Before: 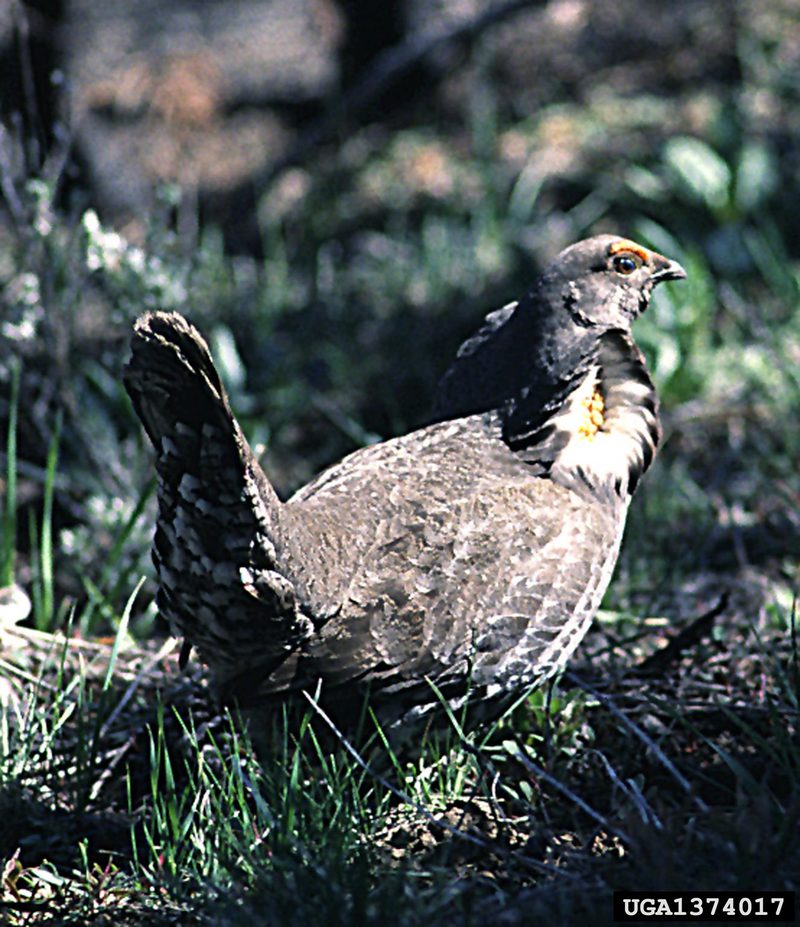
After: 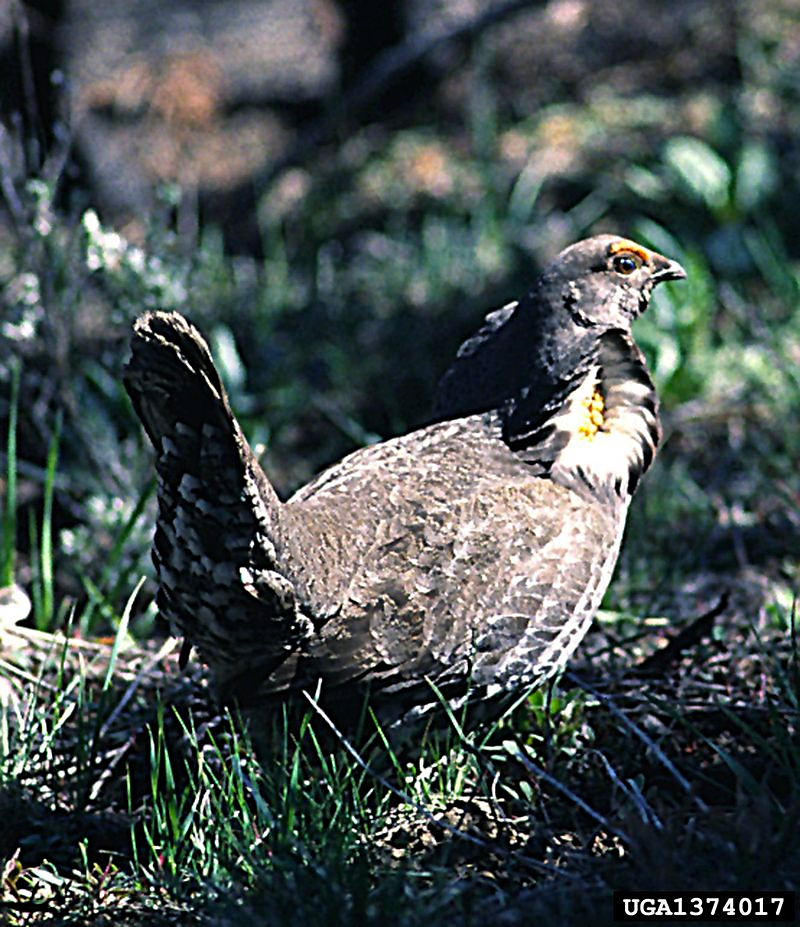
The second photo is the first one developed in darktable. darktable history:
sharpen: radius 2.506, amount 0.331
exposure: exposure -0.114 EV, compensate highlight preservation false
color balance rgb: perceptual saturation grading › global saturation 30.909%, contrast 4.825%
